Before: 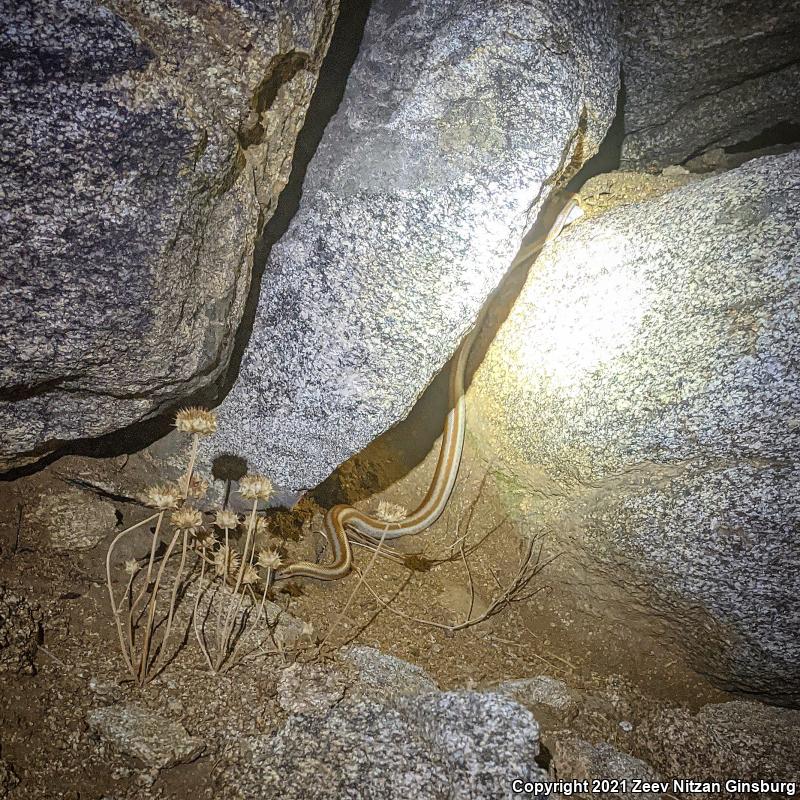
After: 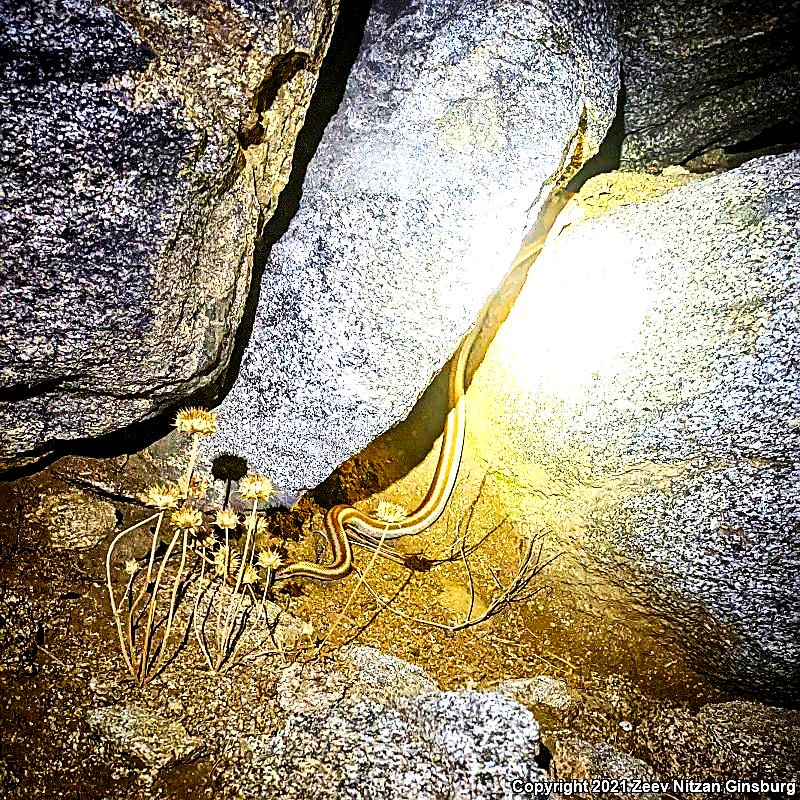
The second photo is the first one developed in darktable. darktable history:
contrast brightness saturation: contrast 0.26, brightness 0.02, saturation 0.87
base curve: curves: ch0 [(0, 0) (0.032, 0.025) (0.121, 0.166) (0.206, 0.329) (0.605, 0.79) (1, 1)], preserve colors none
levels: levels [0.052, 0.496, 0.908]
sharpen: on, module defaults
